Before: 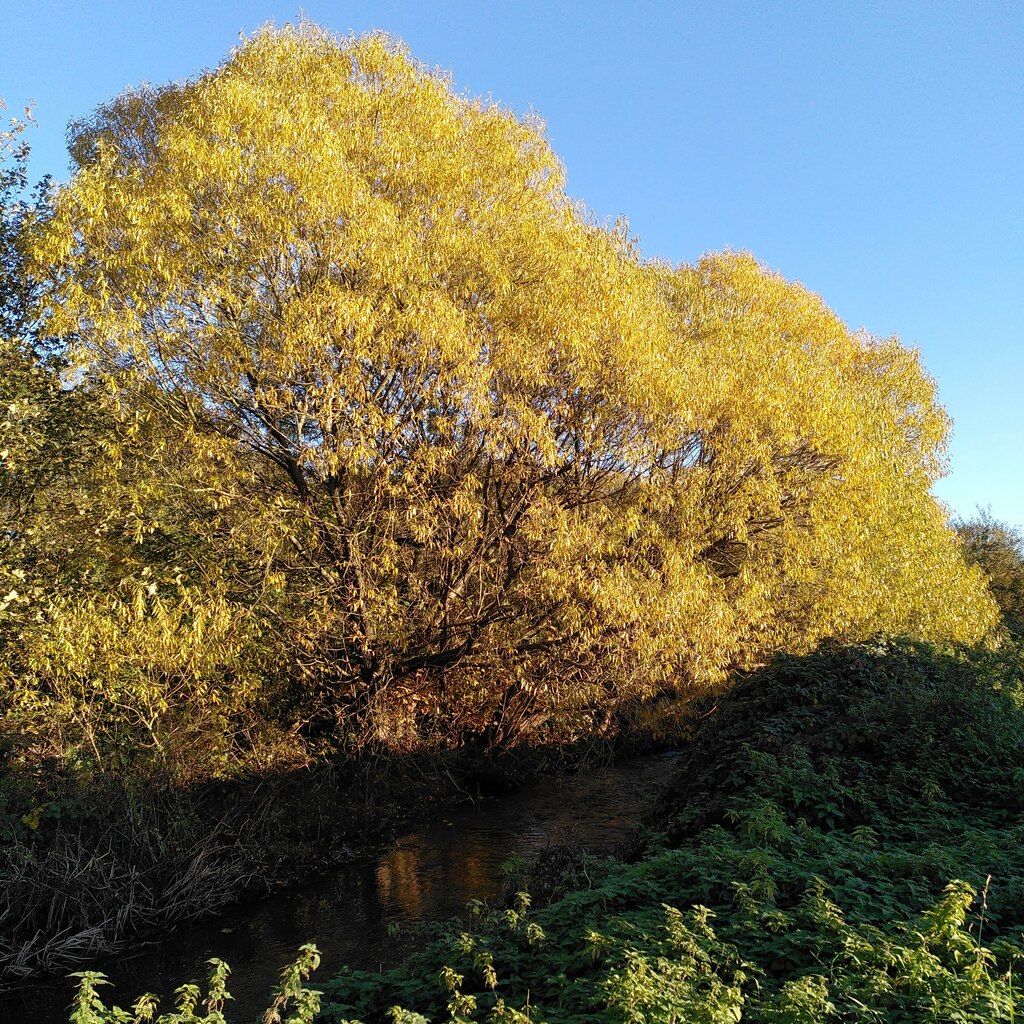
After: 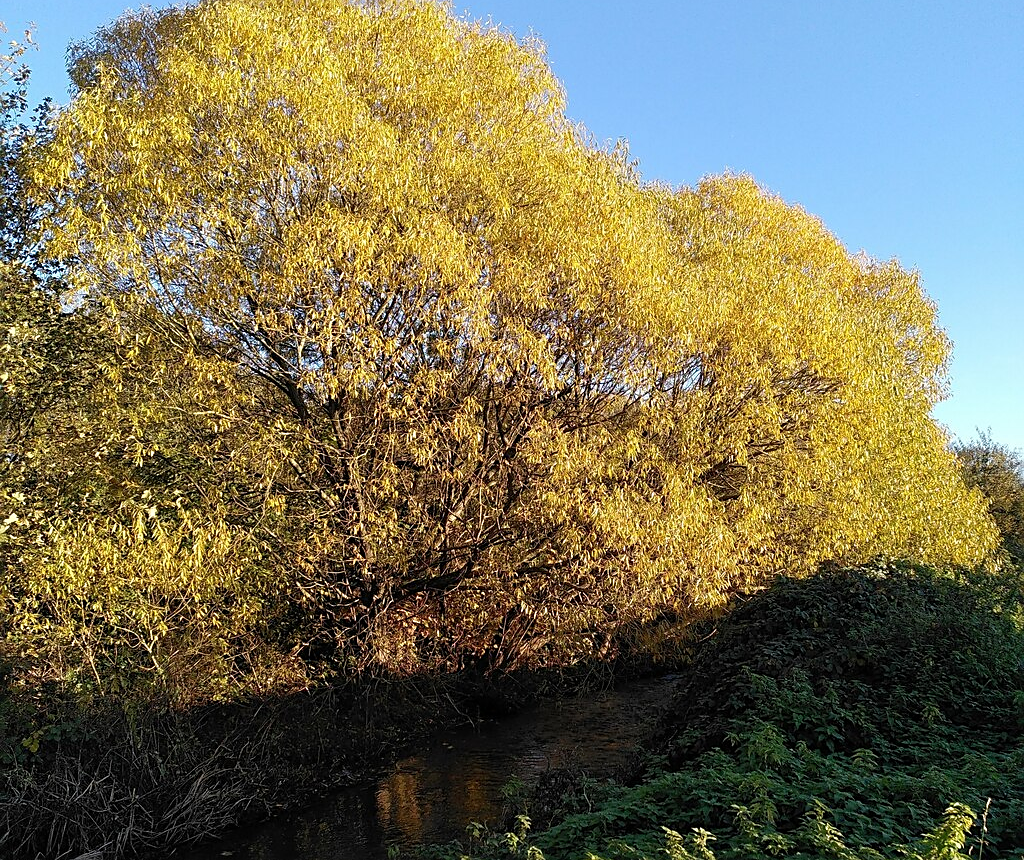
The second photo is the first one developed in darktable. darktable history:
crop: top 7.588%, bottom 8.334%
sharpen: on, module defaults
